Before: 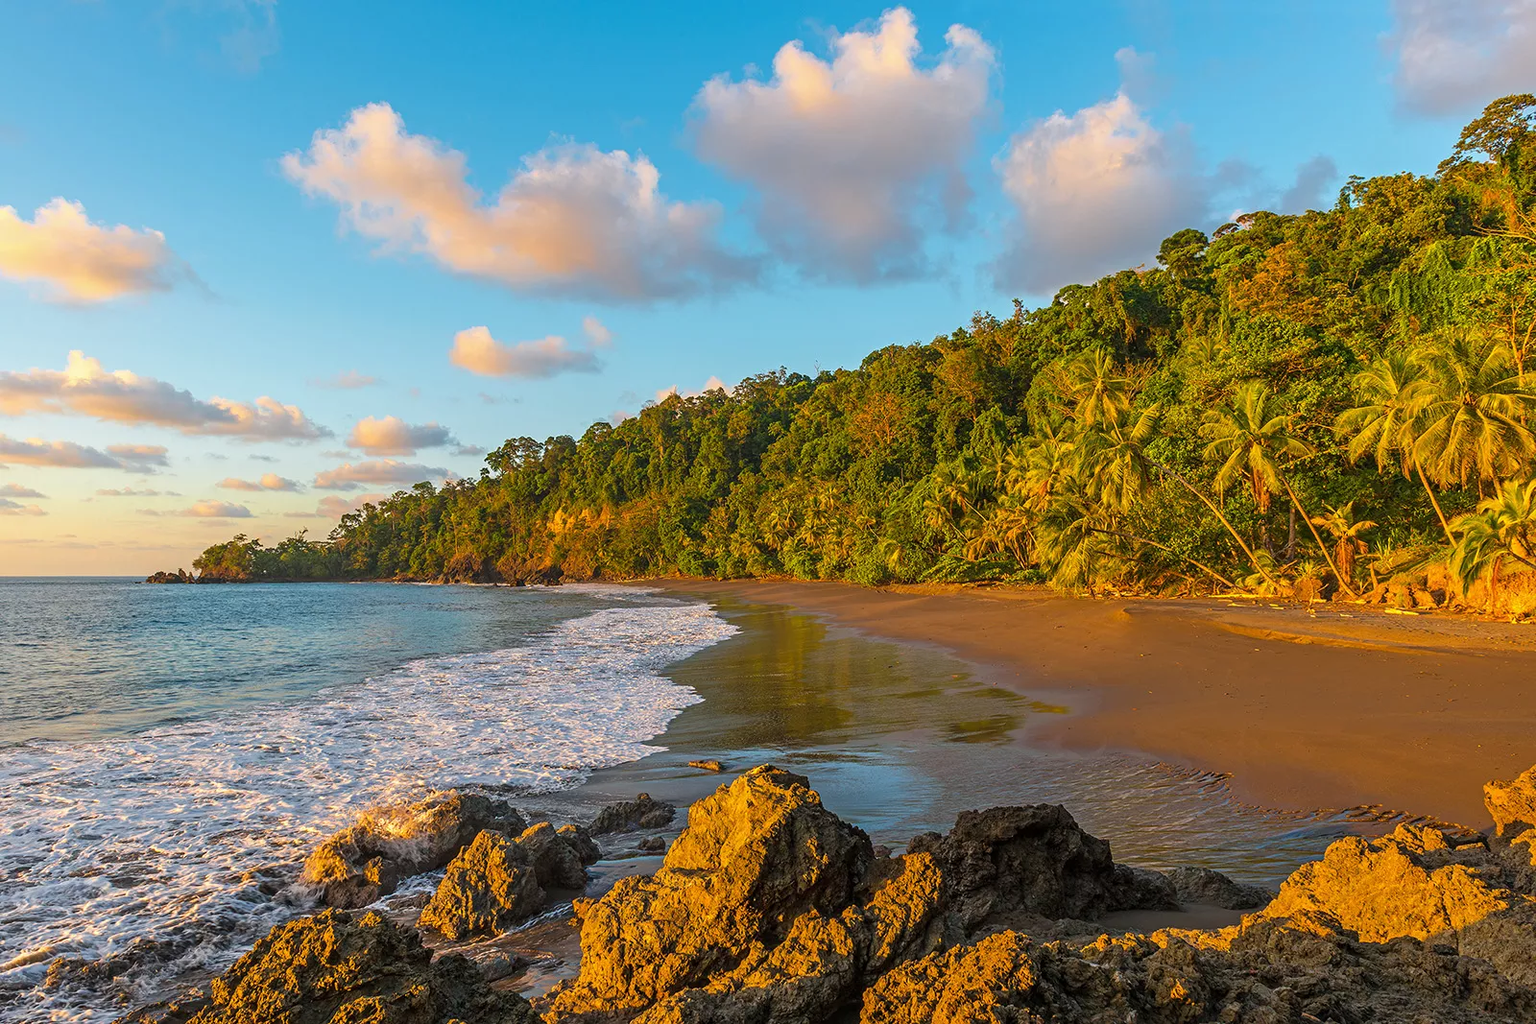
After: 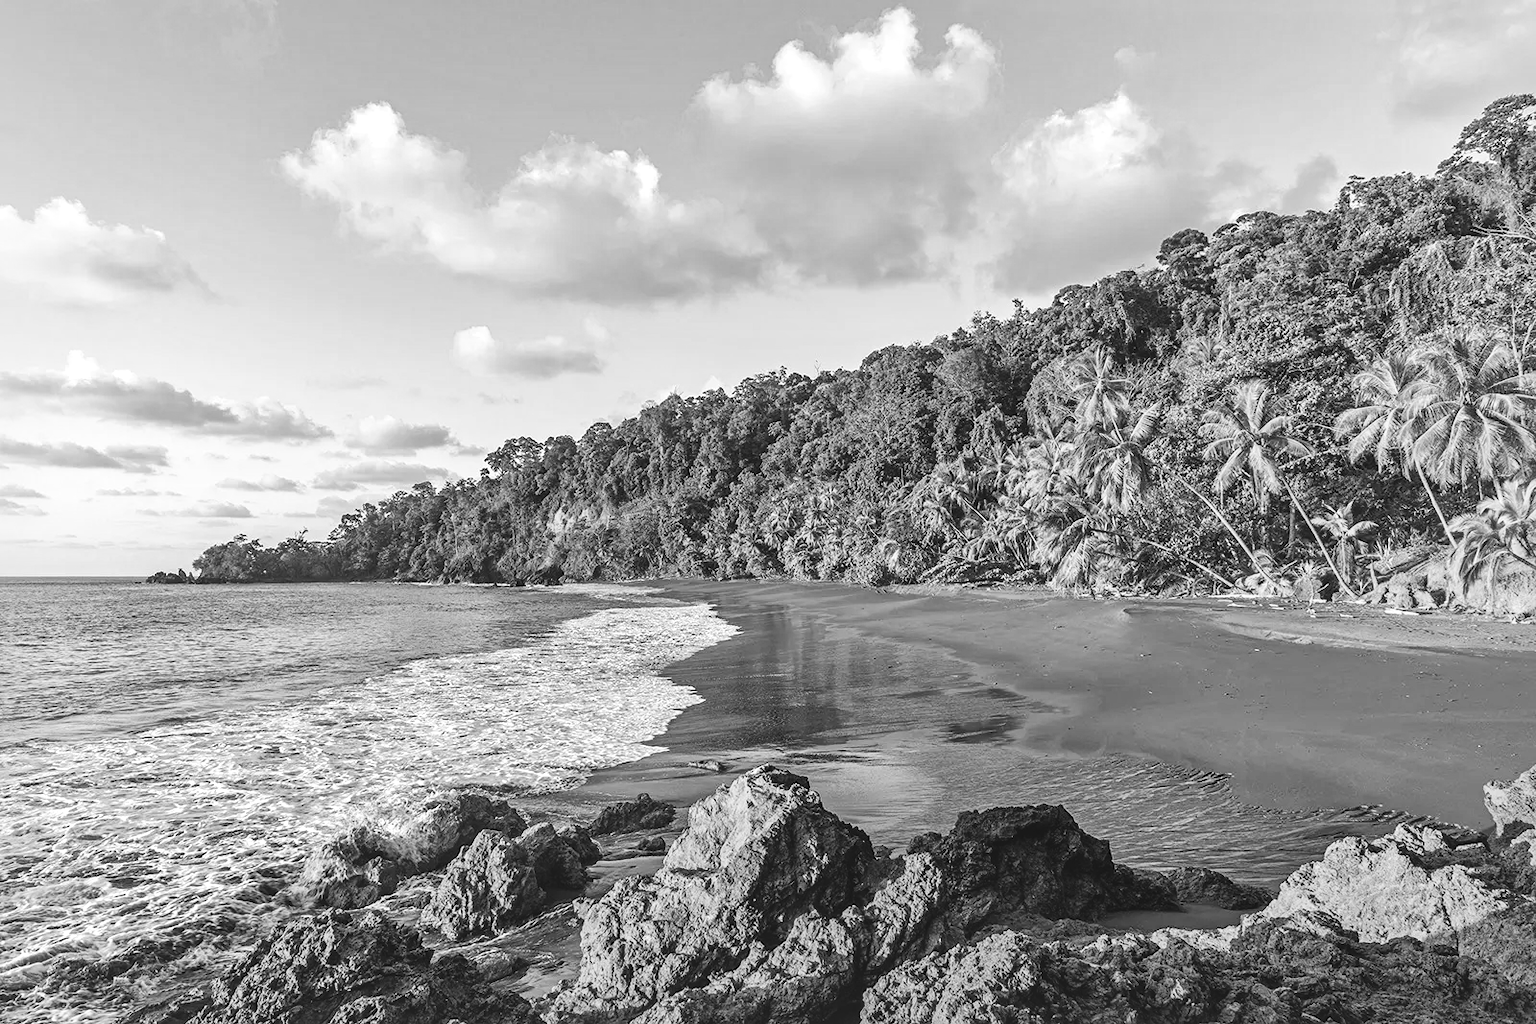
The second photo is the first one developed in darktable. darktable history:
monochrome: on, module defaults
exposure: black level correction -0.03, compensate highlight preservation false
rgb levels: preserve colors max RGB
local contrast: mode bilateral grid, contrast 20, coarseness 50, detail 171%, midtone range 0.2
base curve: curves: ch0 [(0, 0) (0.036, 0.025) (0.121, 0.166) (0.206, 0.329) (0.605, 0.79) (1, 1)], preserve colors none
